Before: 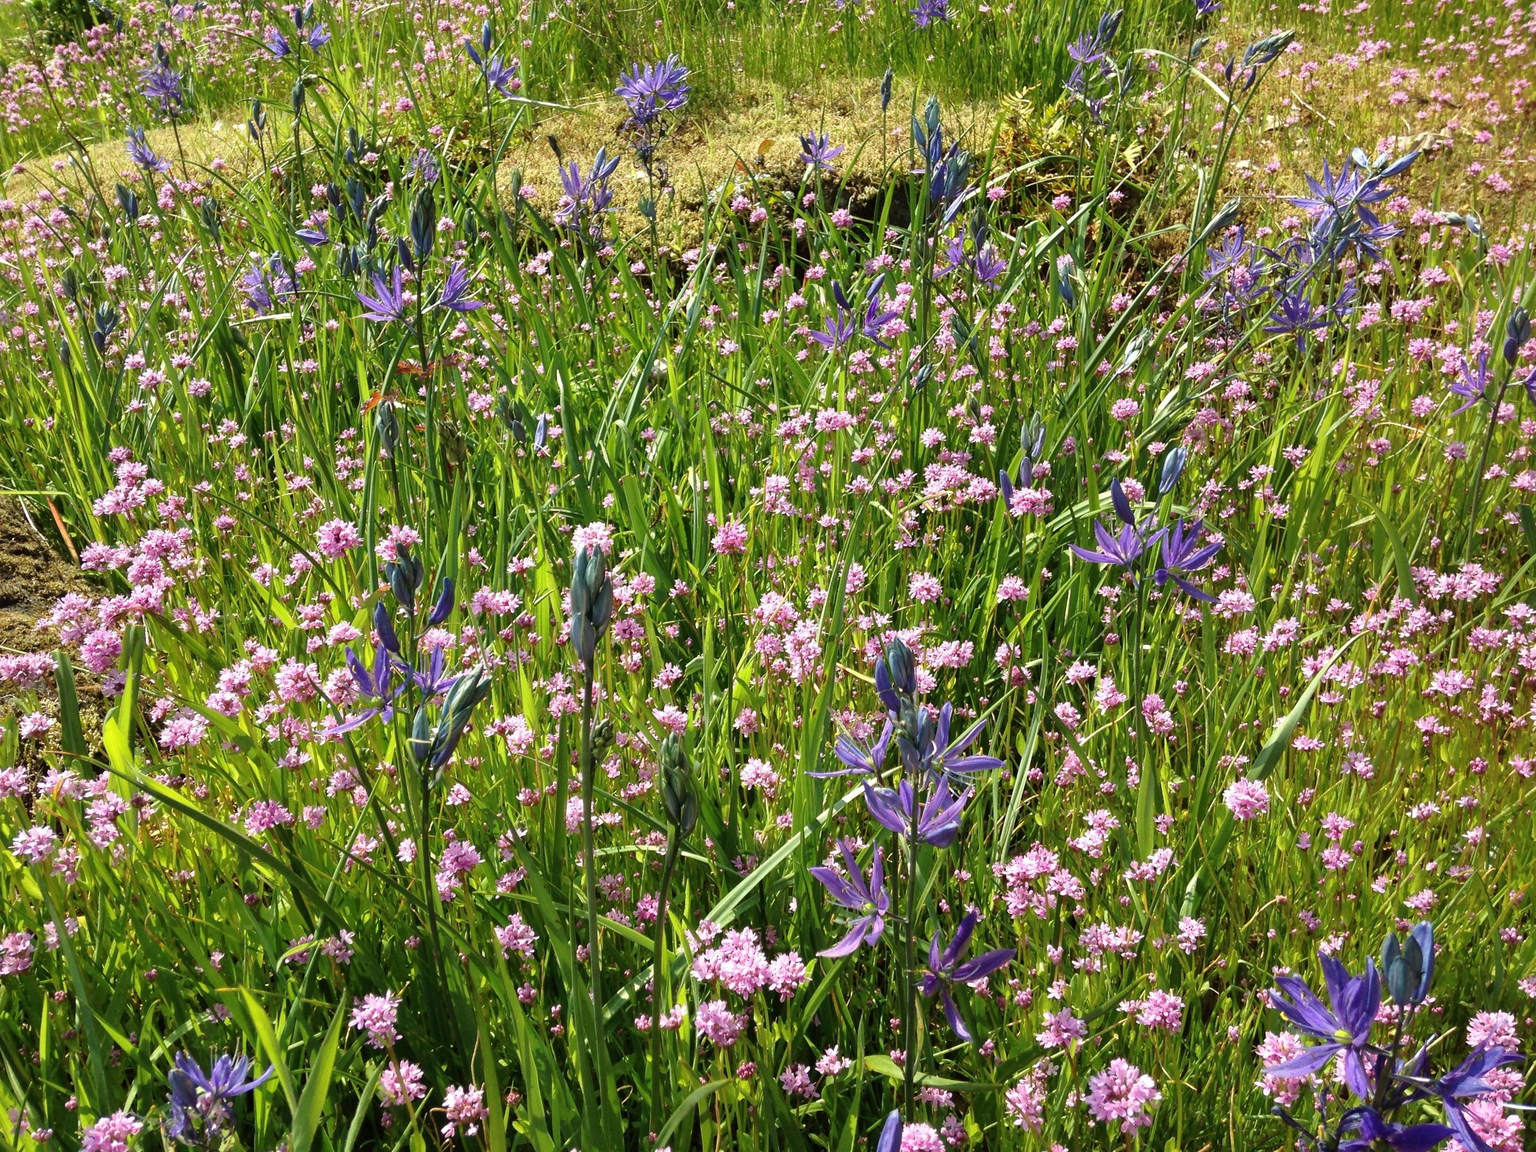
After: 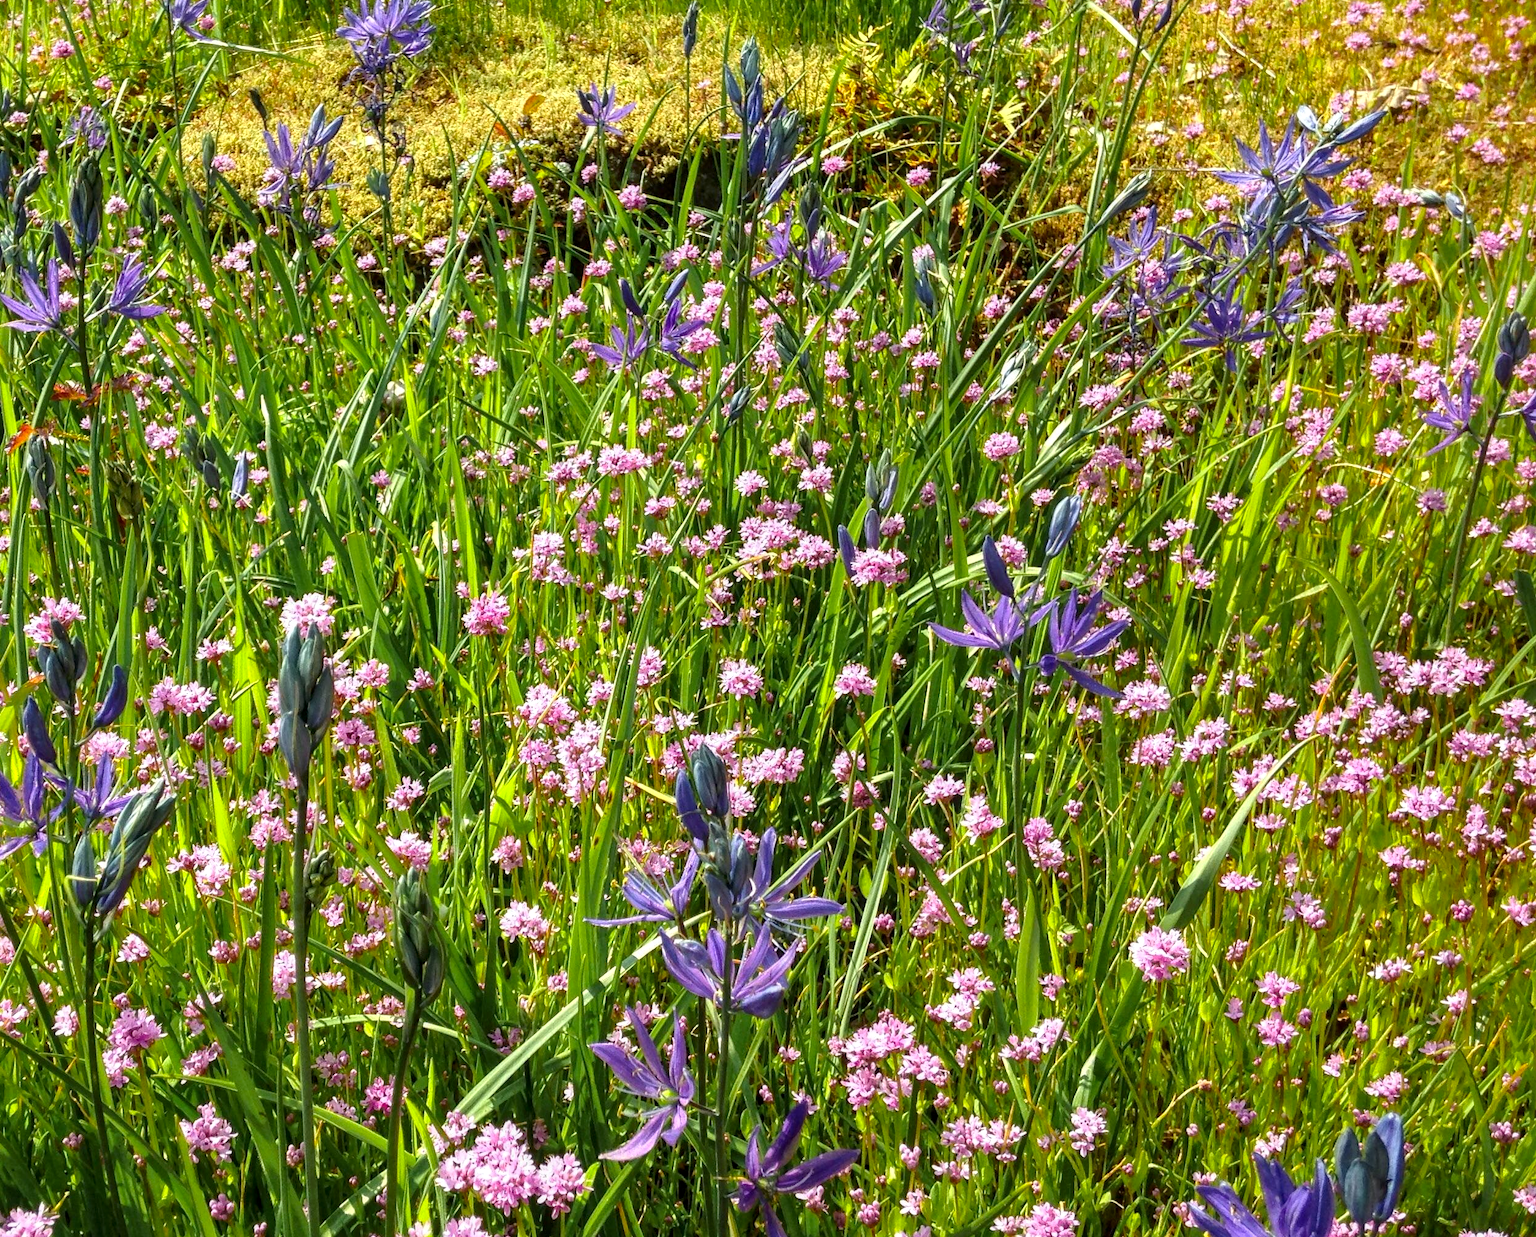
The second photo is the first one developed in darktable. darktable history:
crop: left 23.24%, top 5.831%, bottom 11.707%
color zones: curves: ch0 [(0.224, 0.526) (0.75, 0.5)]; ch1 [(0.055, 0.526) (0.224, 0.761) (0.377, 0.526) (0.75, 0.5)]
local contrast: on, module defaults
